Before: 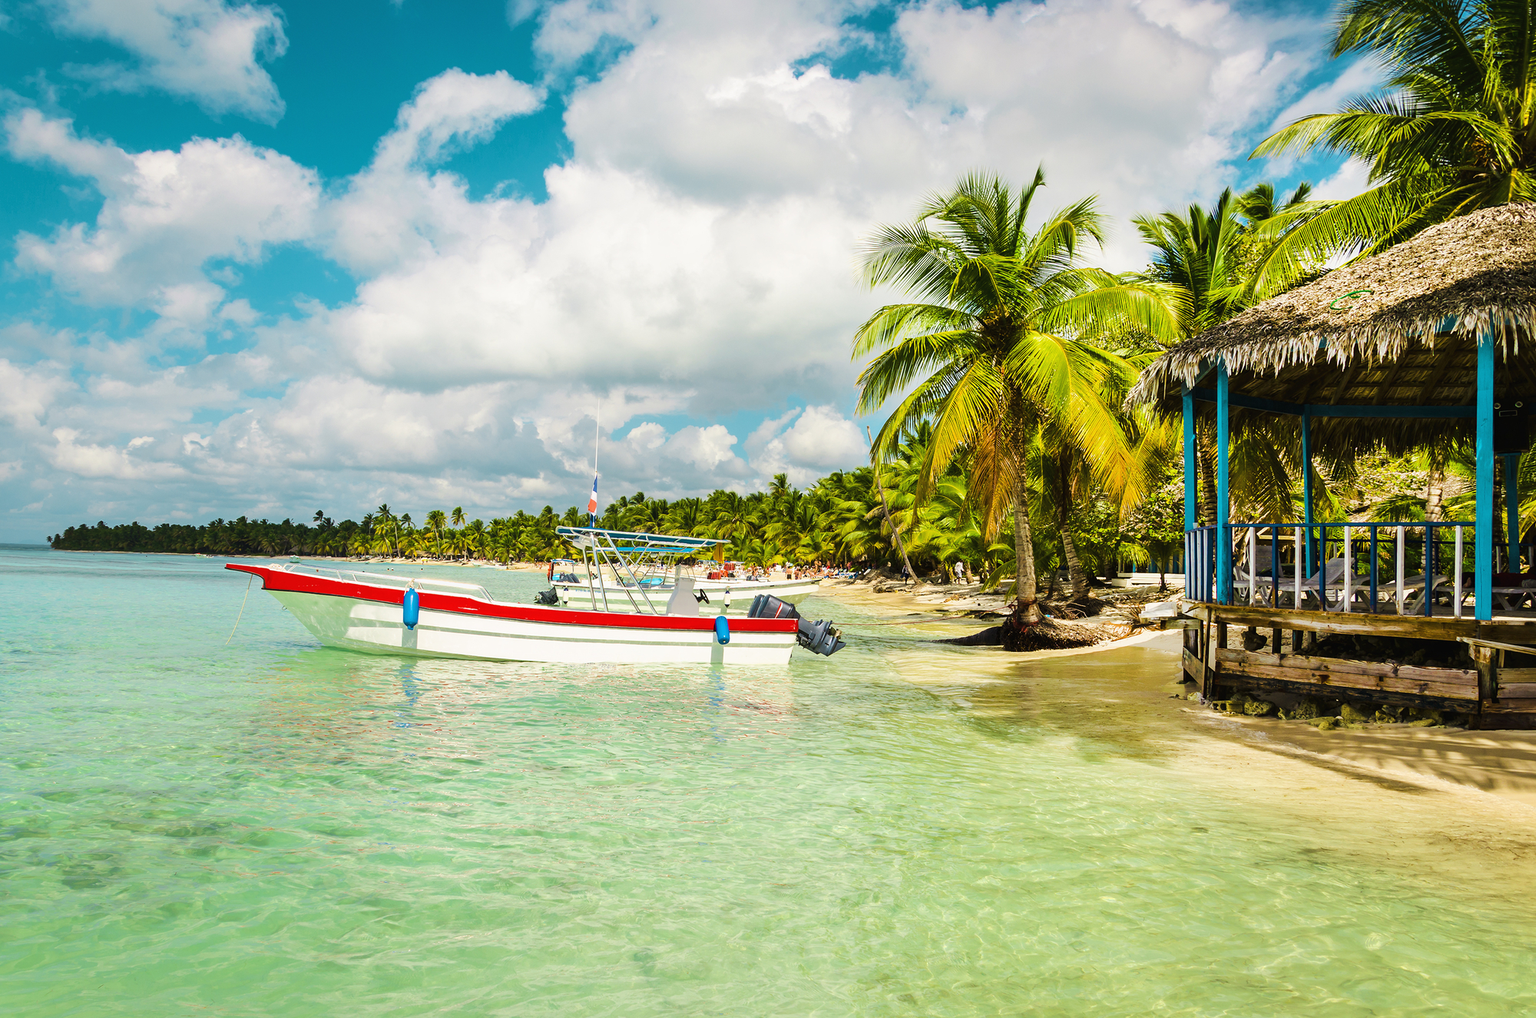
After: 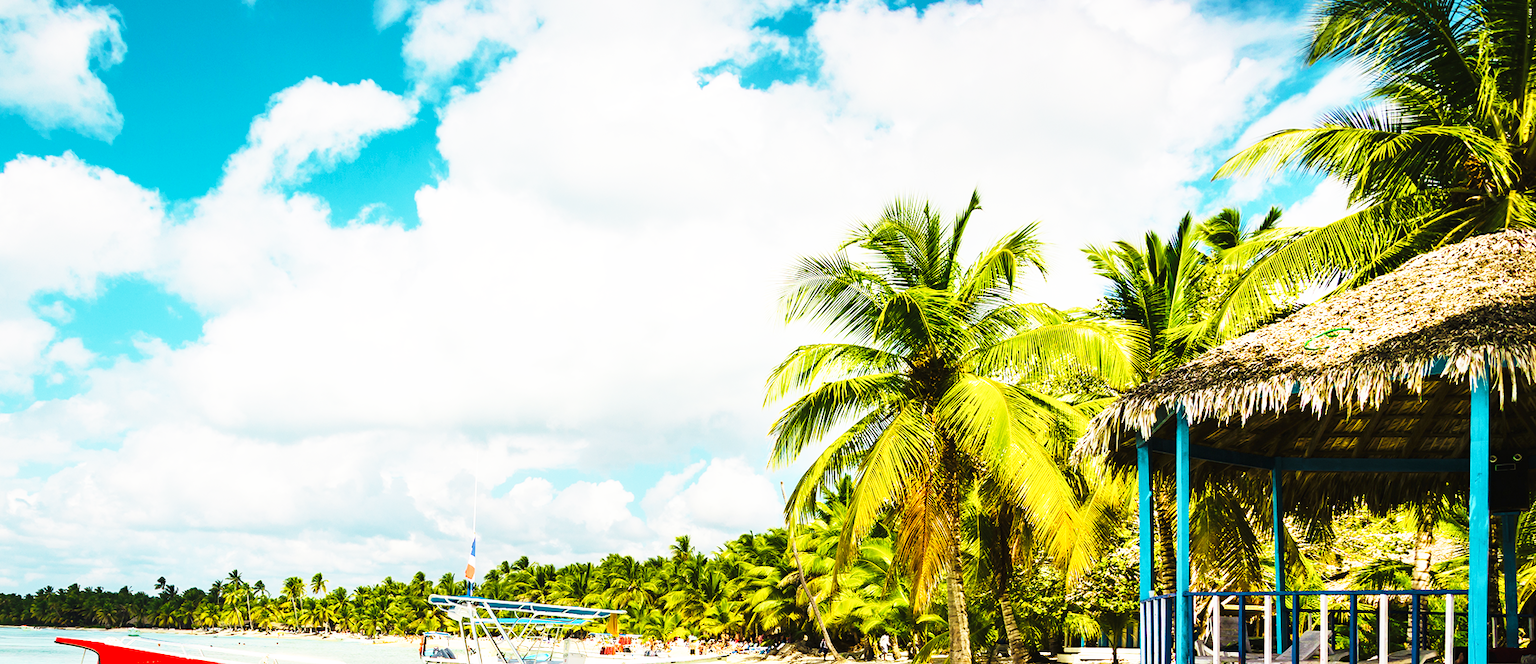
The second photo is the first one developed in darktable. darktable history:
crop and rotate: left 11.519%, bottom 42.203%
base curve: curves: ch0 [(0, 0) (0.026, 0.03) (0.109, 0.232) (0.351, 0.748) (0.669, 0.968) (1, 1)], preserve colors none
